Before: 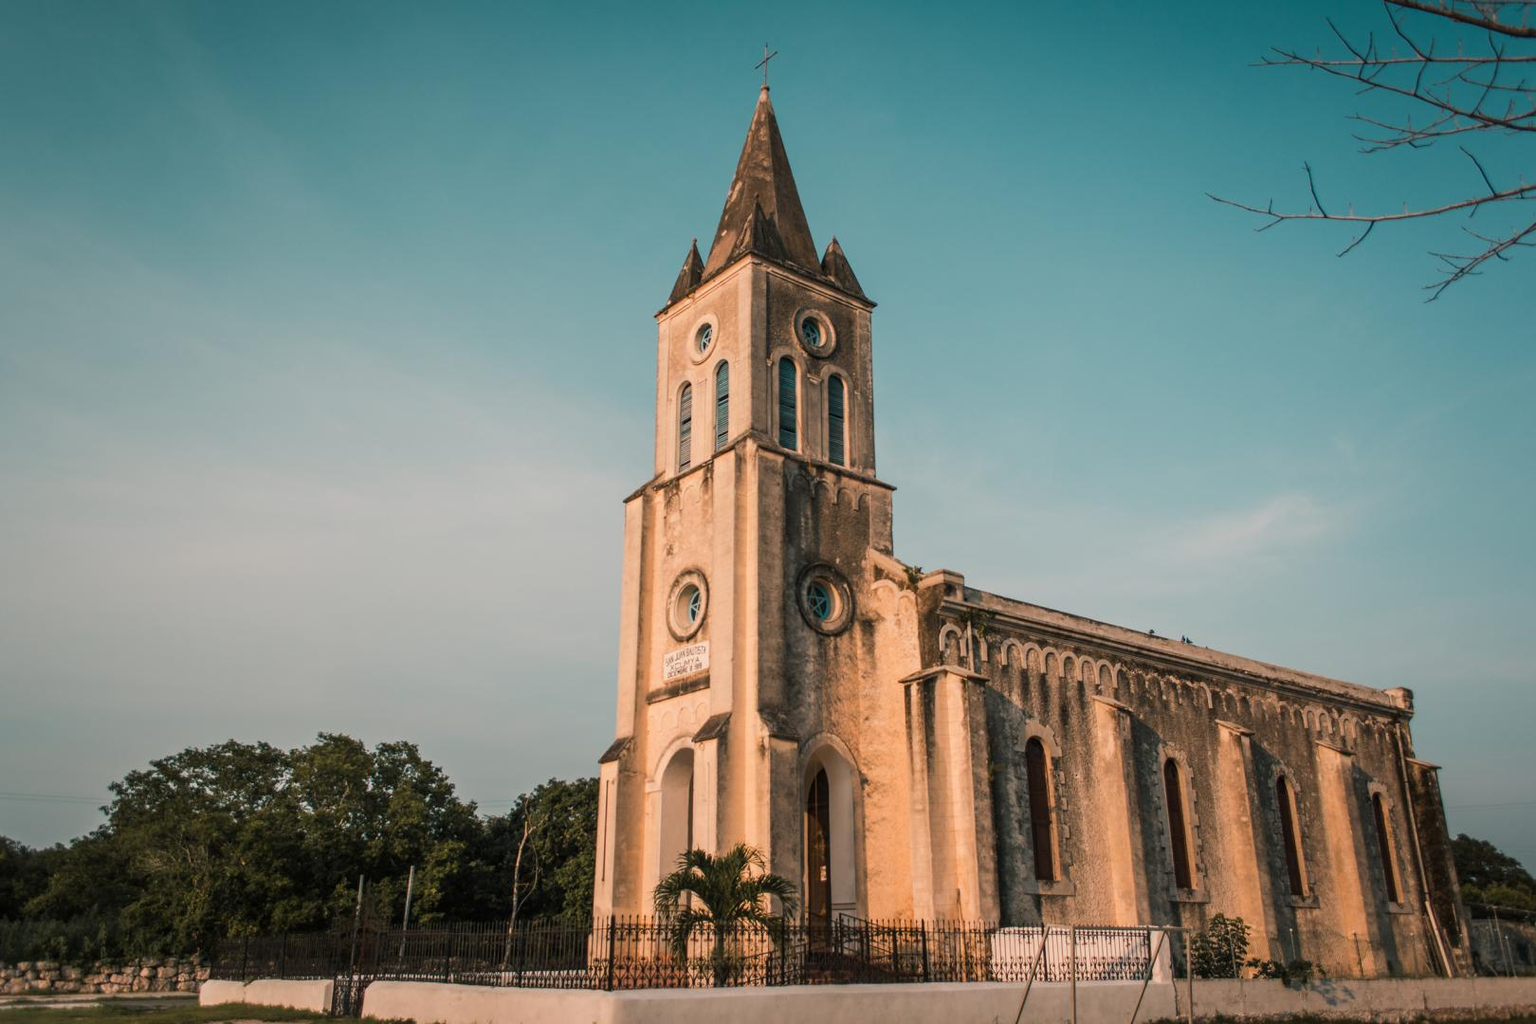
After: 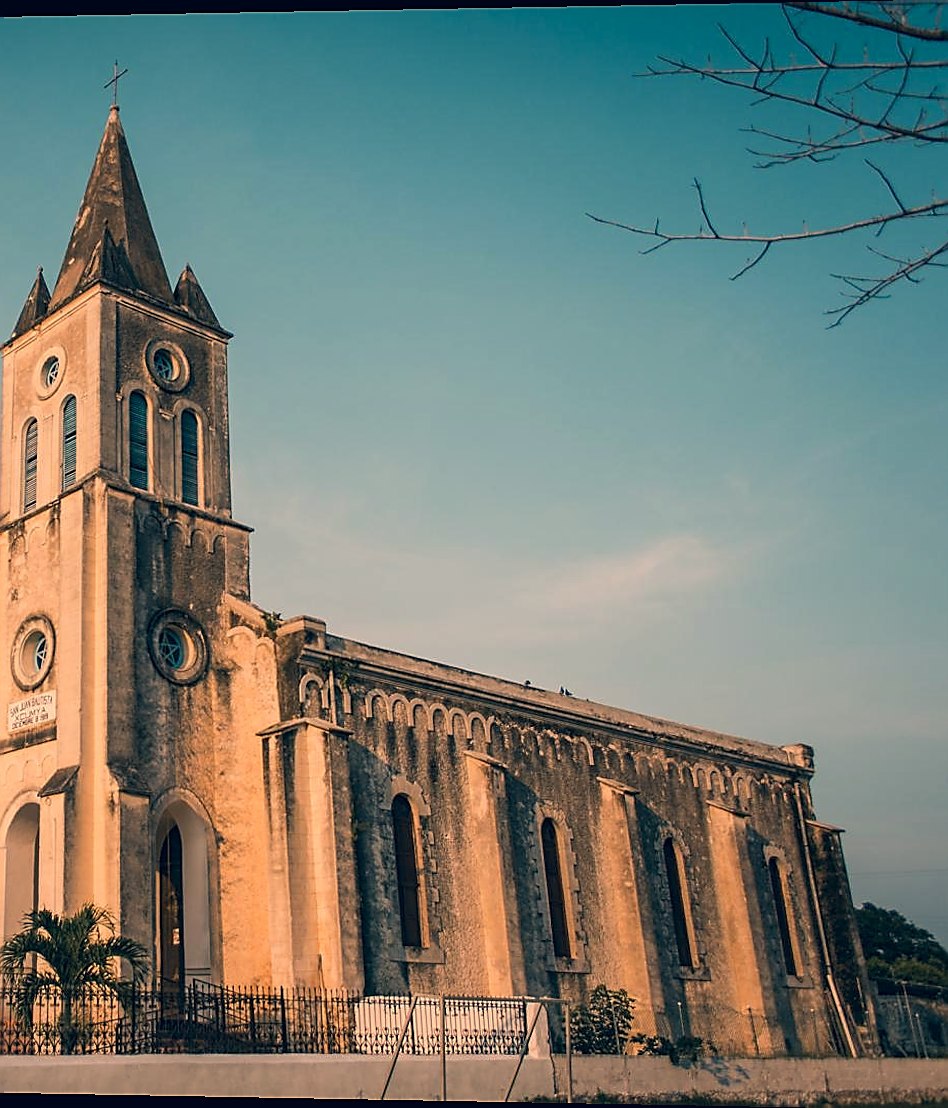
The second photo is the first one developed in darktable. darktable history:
rotate and perspective: lens shift (horizontal) -0.055, automatic cropping off
sharpen: radius 1.4, amount 1.25, threshold 0.7
local contrast: highlights 100%, shadows 100%, detail 120%, midtone range 0.2
color correction: highlights a* 10.32, highlights b* 14.66, shadows a* -9.59, shadows b* -15.02
crop: left 41.402%
